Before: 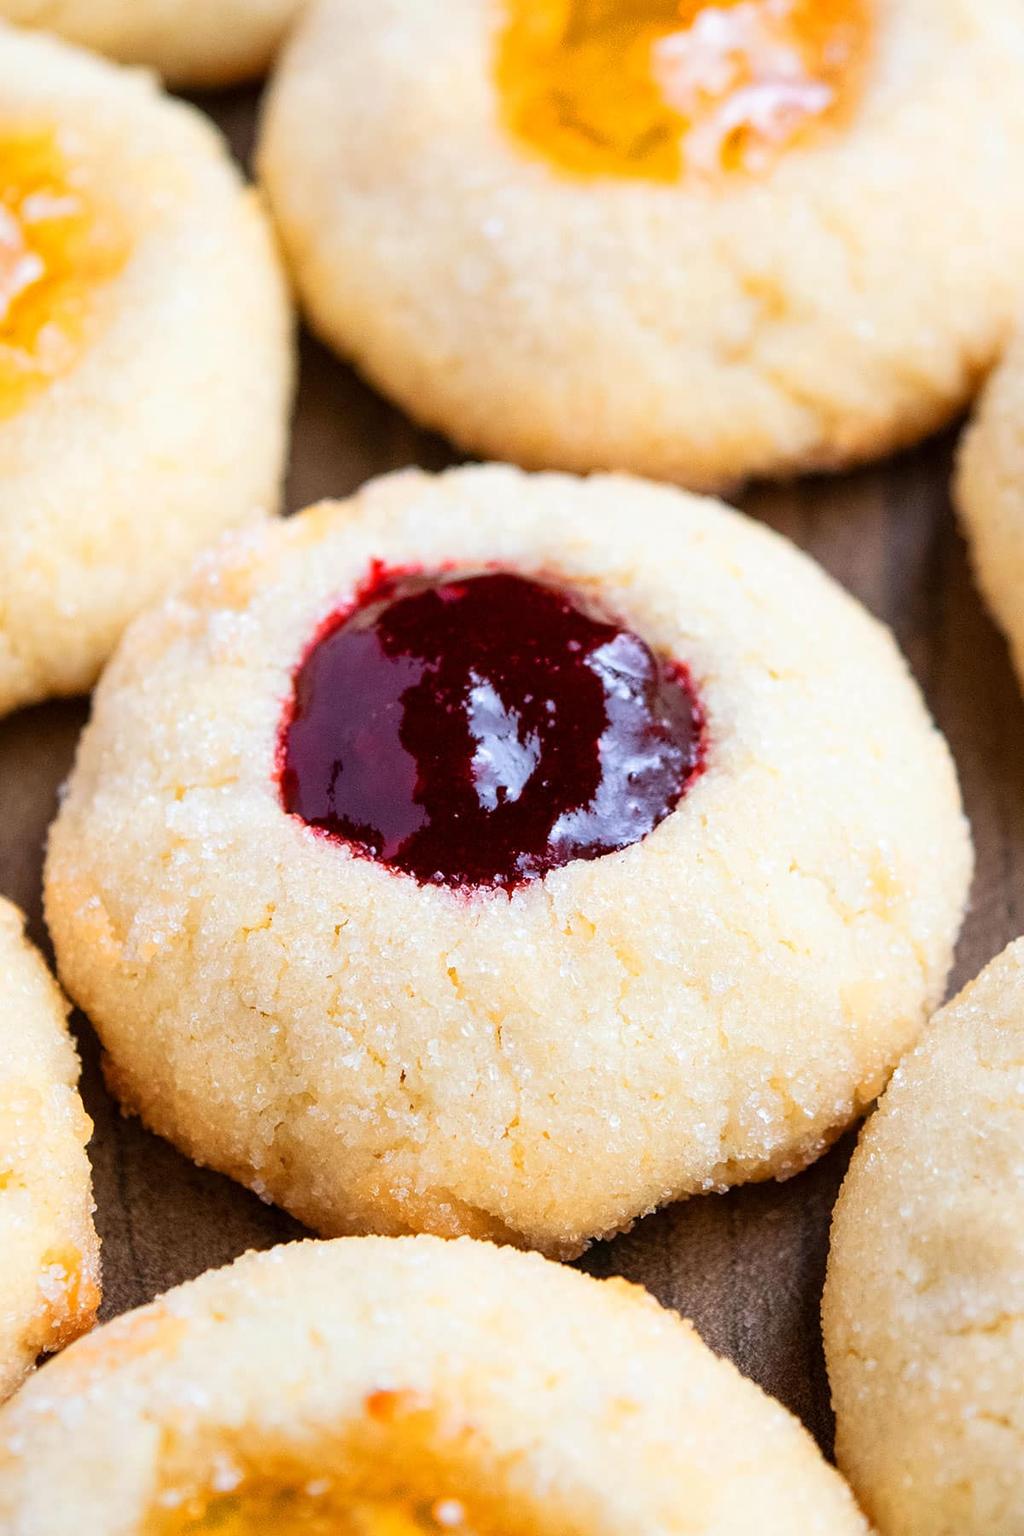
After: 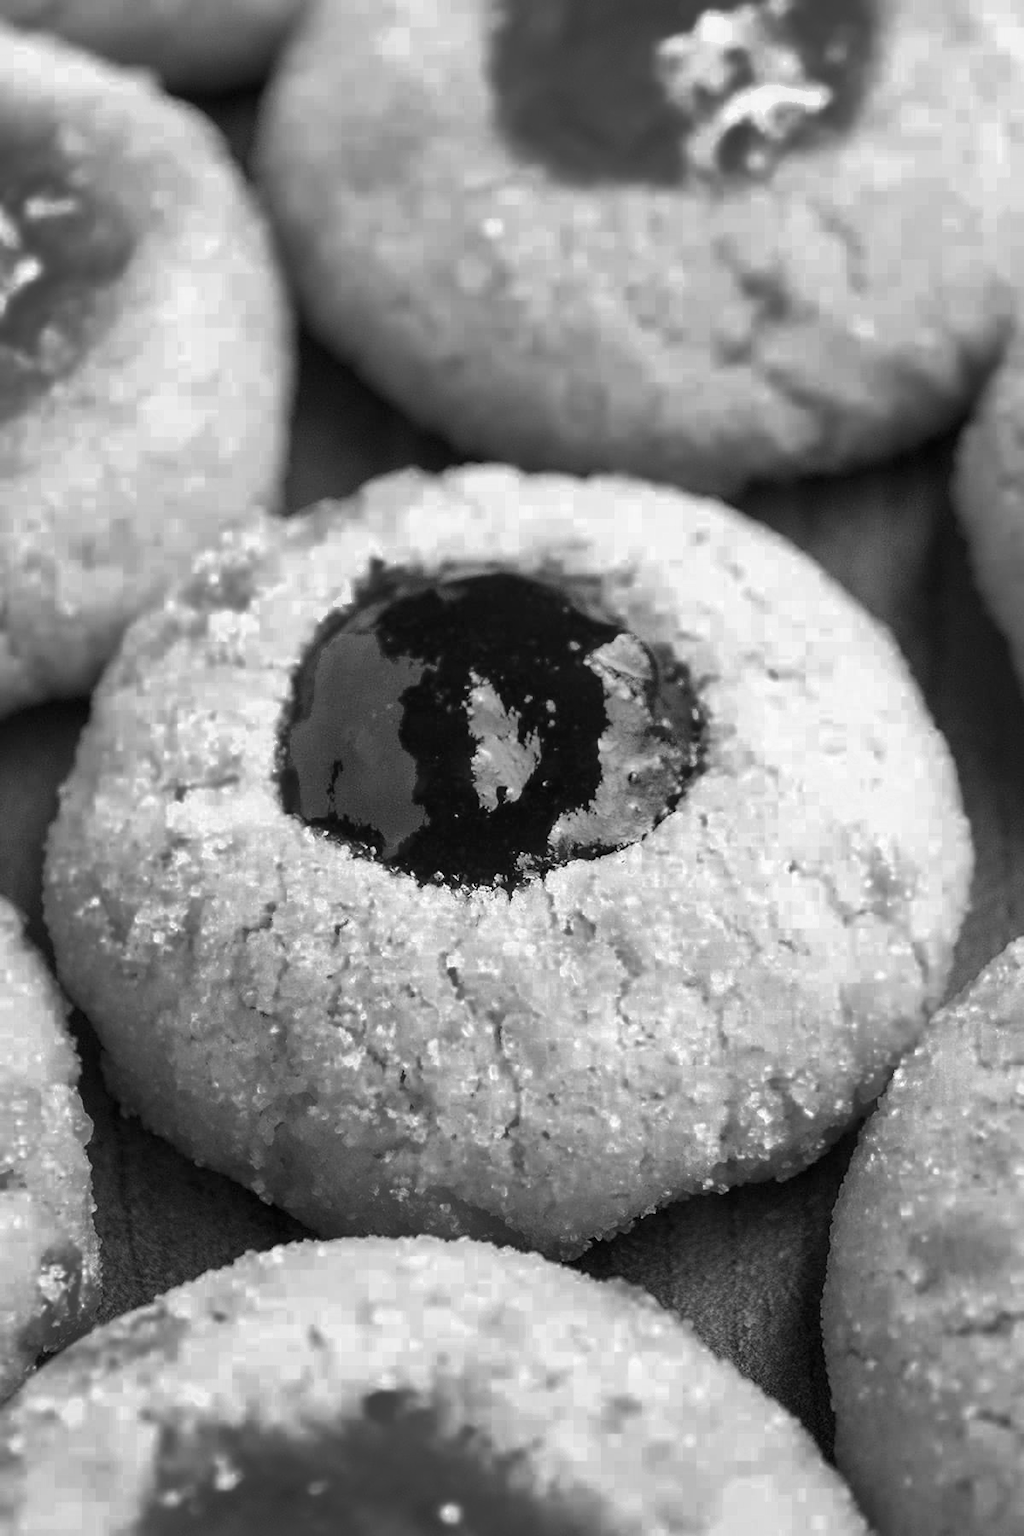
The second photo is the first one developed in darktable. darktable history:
color zones: curves: ch0 [(0.002, 0.429) (0.121, 0.212) (0.198, 0.113) (0.276, 0.344) (0.331, 0.541) (0.41, 0.56) (0.482, 0.289) (0.619, 0.227) (0.721, 0.18) (0.821, 0.435) (0.928, 0.555) (1, 0.587)]; ch1 [(0, 0) (0.143, 0) (0.286, 0) (0.429, 0) (0.571, 0) (0.714, 0) (0.857, 0)]
